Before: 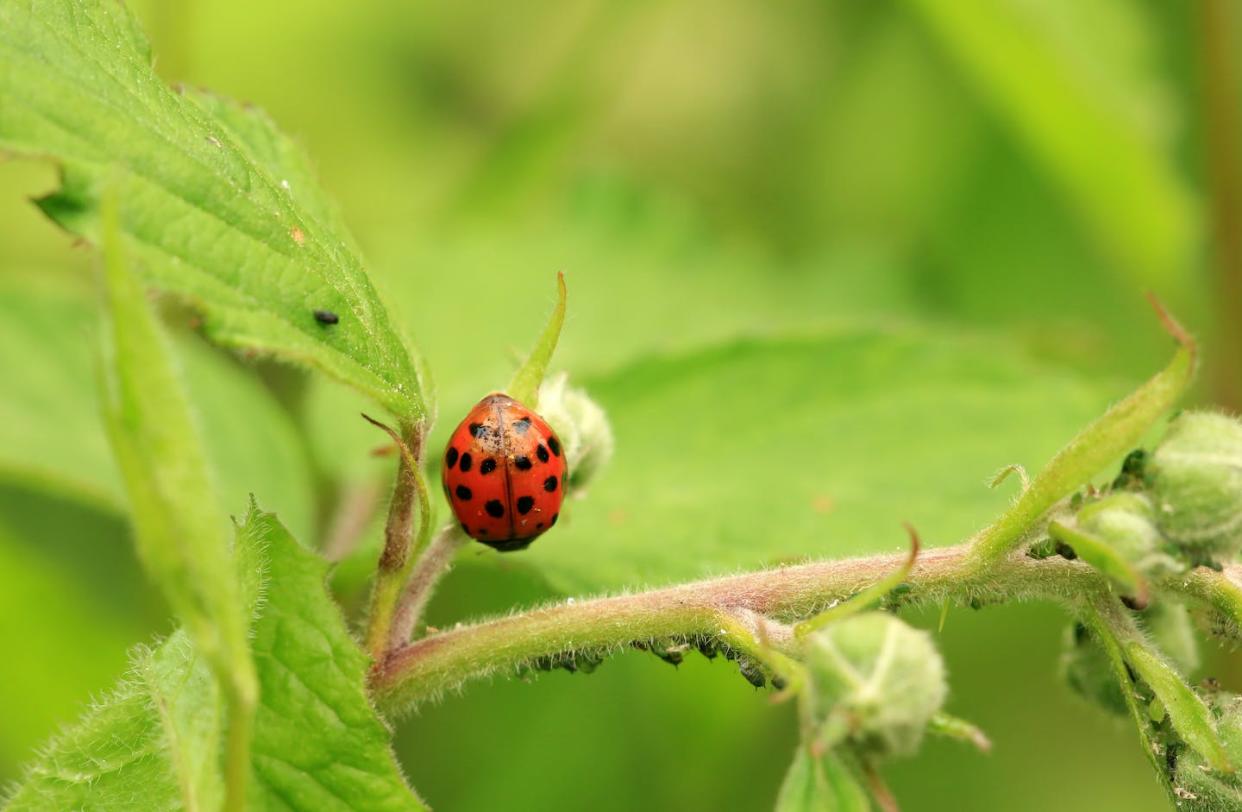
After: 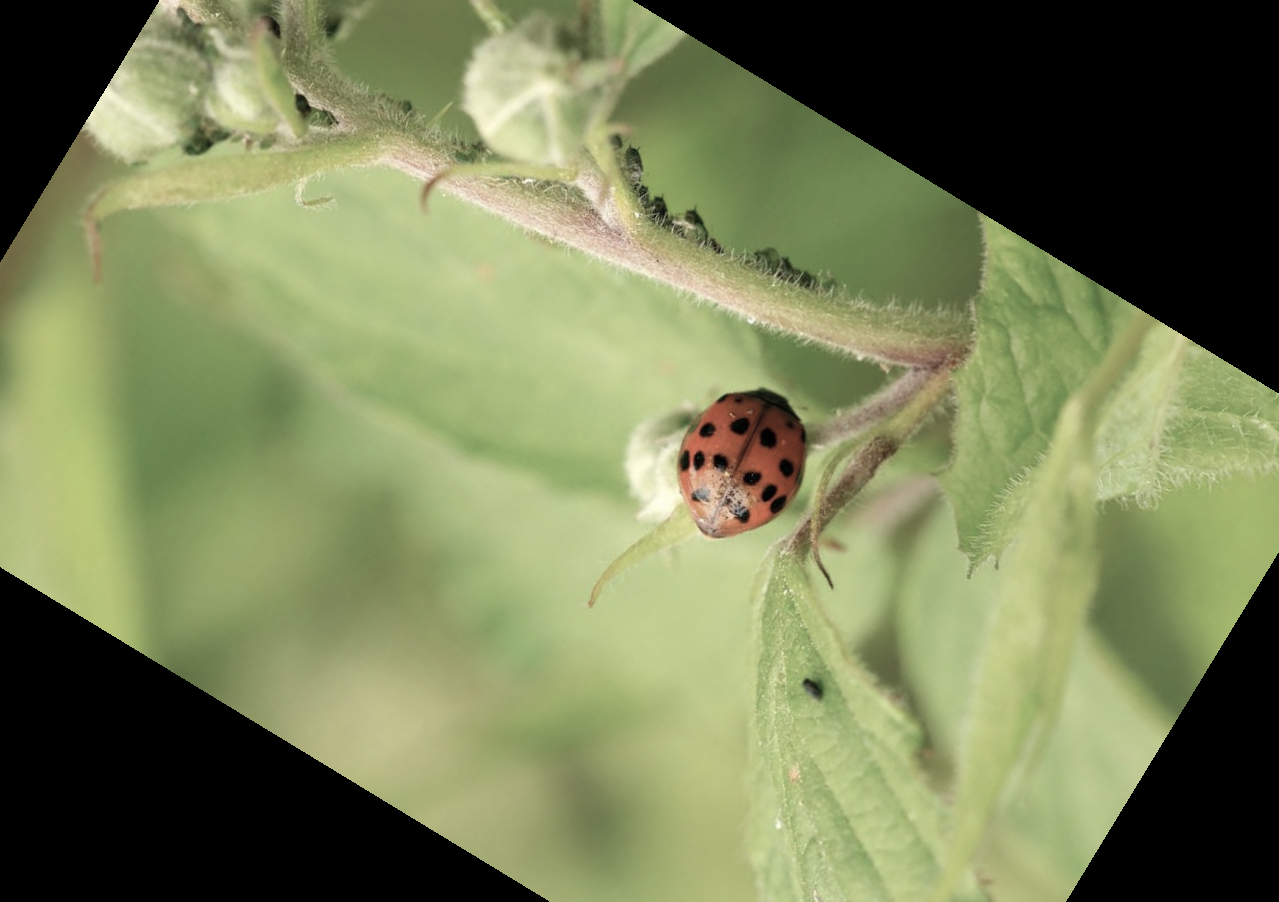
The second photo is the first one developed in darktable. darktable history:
color correction: saturation 0.5
crop and rotate: angle 148.68°, left 9.111%, top 15.603%, right 4.588%, bottom 17.041%
